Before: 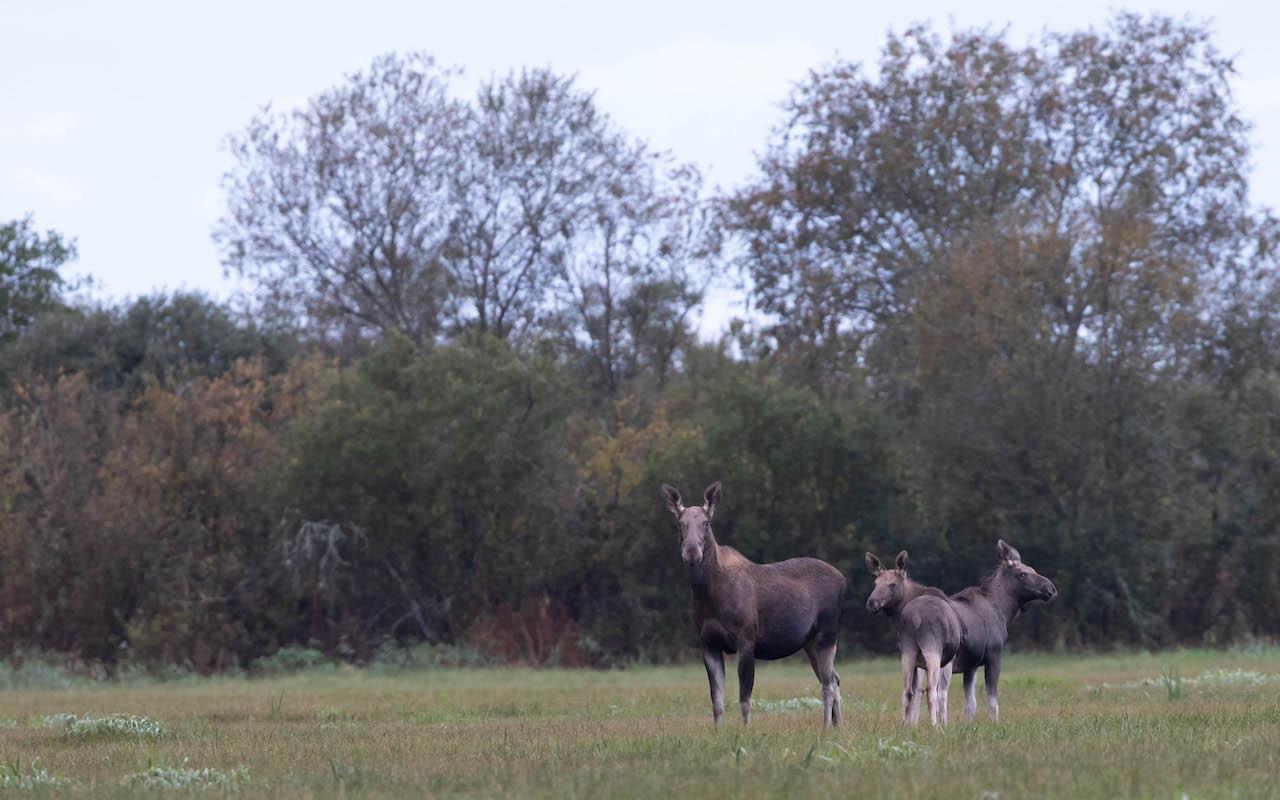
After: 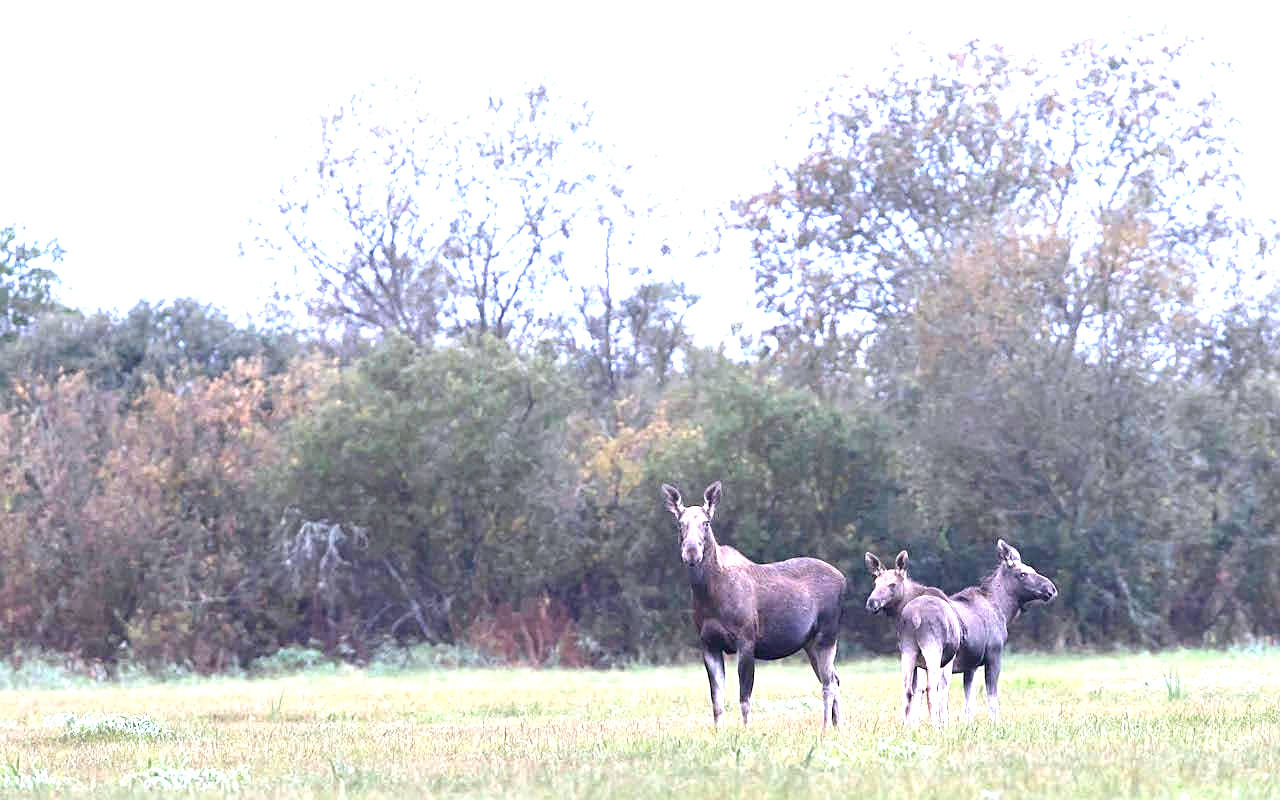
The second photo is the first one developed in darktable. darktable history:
sharpen: on, module defaults
color calibration: illuminant as shot in camera, x 0.358, y 0.373, temperature 4628.91 K
exposure: black level correction 0, exposure 2.127 EV, compensate highlight preservation false
